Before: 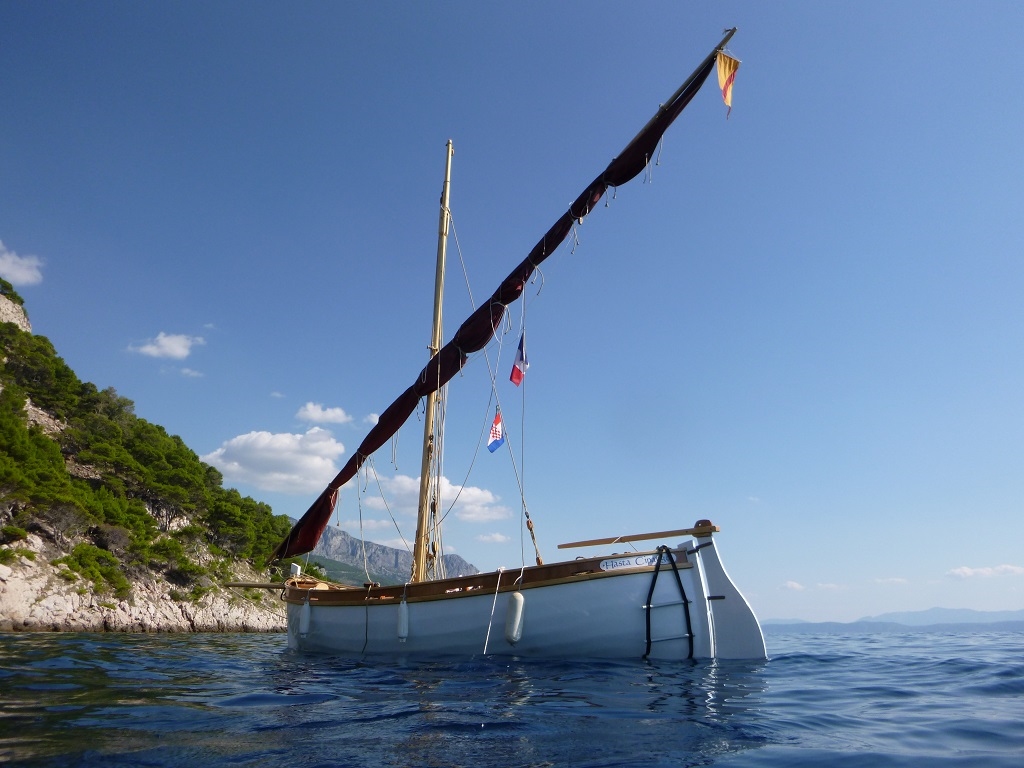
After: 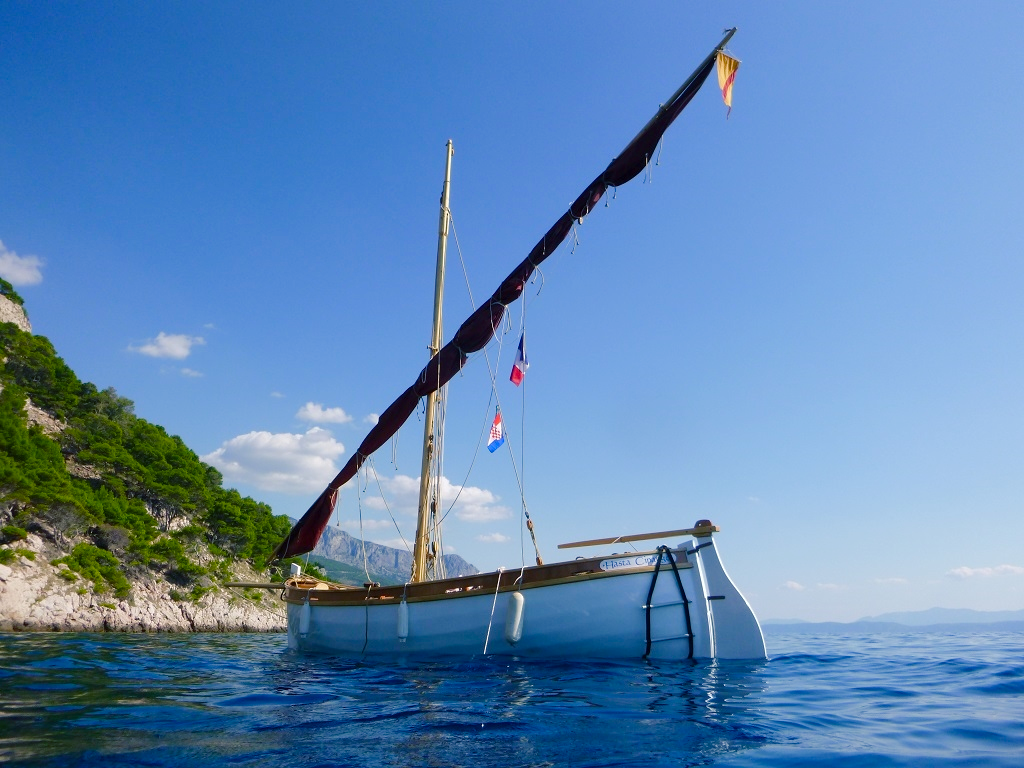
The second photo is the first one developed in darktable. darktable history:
color balance rgb: shadows lift › chroma 7.539%, shadows lift › hue 246.1°, perceptual saturation grading › global saturation 0.954%, perceptual saturation grading › highlights -18.421%, perceptual saturation grading › mid-tones 6.981%, perceptual saturation grading › shadows 28.247%, perceptual brilliance grading › mid-tones 10.518%, perceptual brilliance grading › shadows 14.247%, global vibrance 20%
